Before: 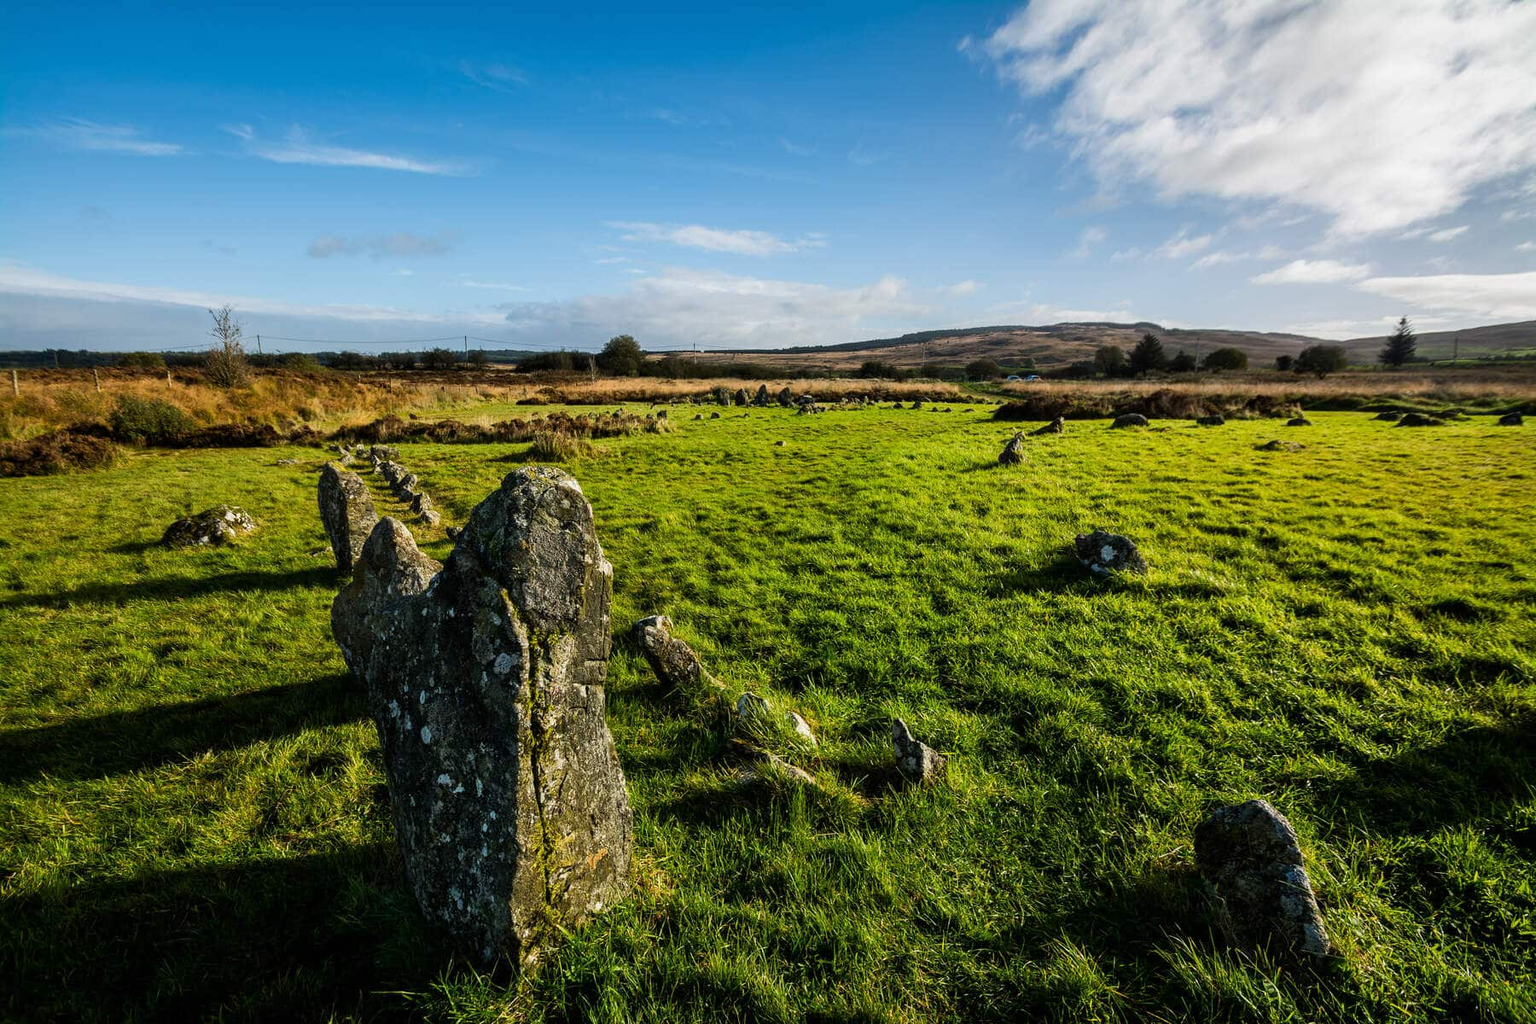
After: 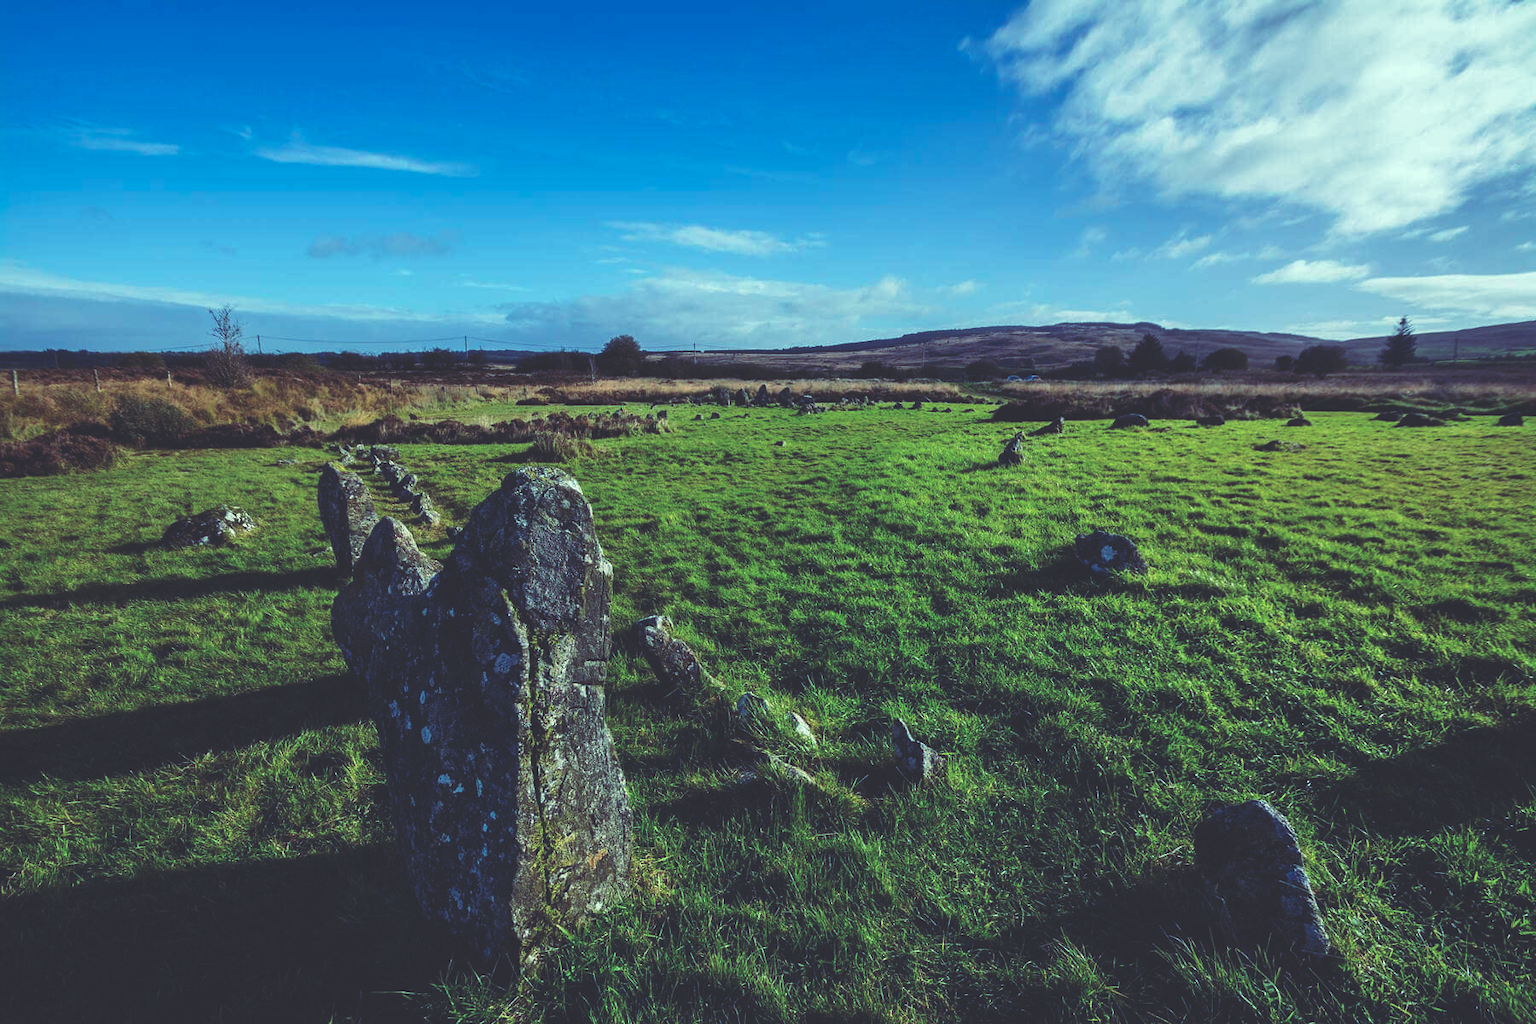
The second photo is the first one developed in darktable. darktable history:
rgb curve: curves: ch0 [(0, 0.186) (0.314, 0.284) (0.576, 0.466) (0.805, 0.691) (0.936, 0.886)]; ch1 [(0, 0.186) (0.314, 0.284) (0.581, 0.534) (0.771, 0.746) (0.936, 0.958)]; ch2 [(0, 0.216) (0.275, 0.39) (1, 1)], mode RGB, independent channels, compensate middle gray true, preserve colors none
white balance: emerald 1
